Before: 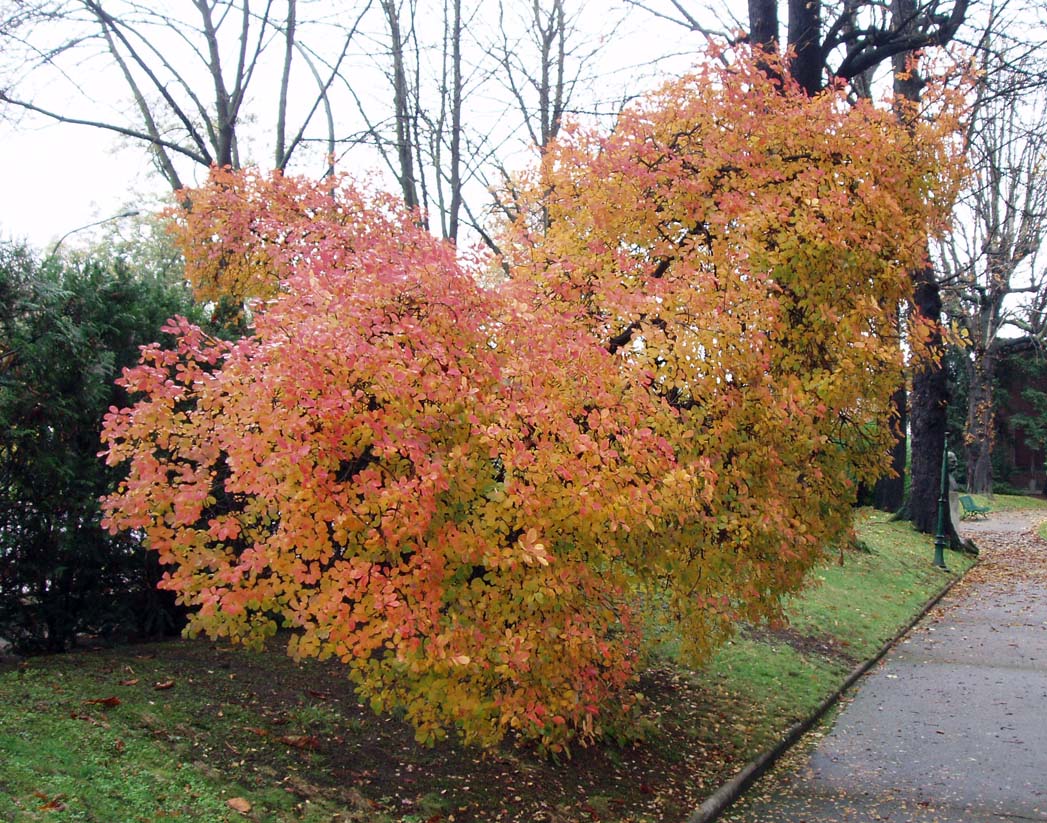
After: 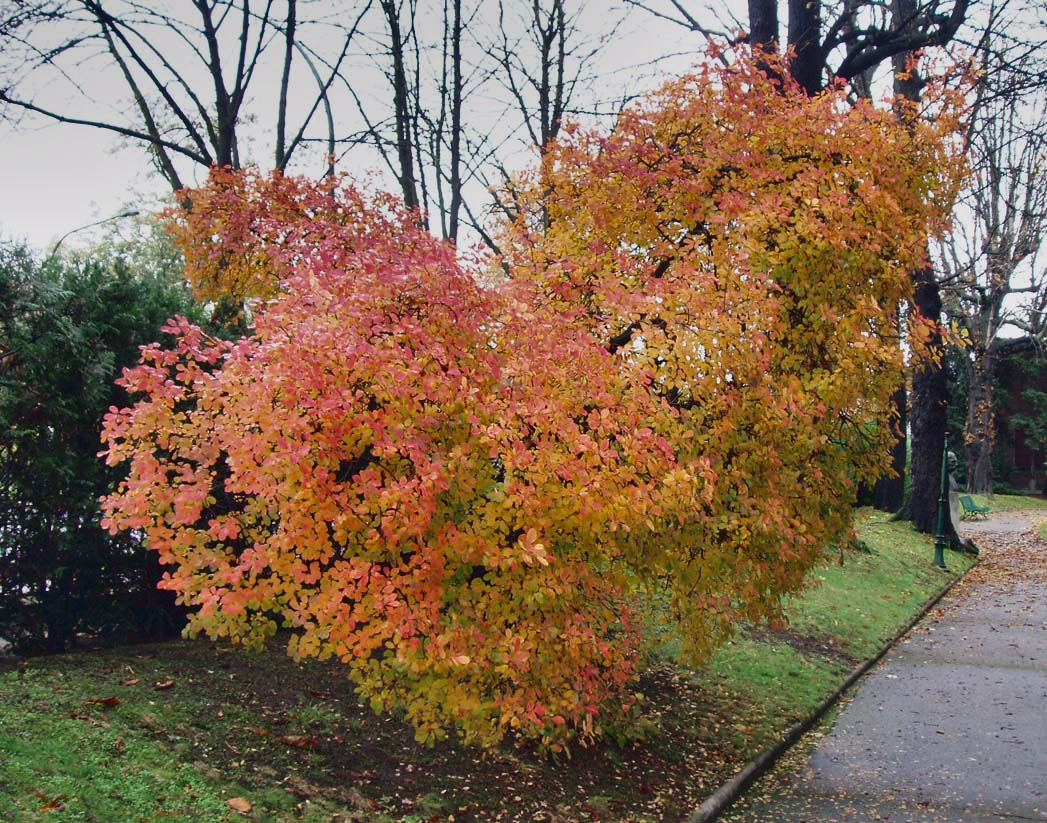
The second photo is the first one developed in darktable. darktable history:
shadows and highlights: shadows 81.86, white point adjustment -8.97, highlights -61.18, soften with gaussian
tone curve: curves: ch0 [(0, 0.036) (0.119, 0.115) (0.461, 0.479) (0.715, 0.767) (0.817, 0.865) (1, 0.998)]; ch1 [(0, 0) (0.377, 0.416) (0.44, 0.478) (0.487, 0.498) (0.514, 0.525) (0.538, 0.552) (0.67, 0.688) (1, 1)]; ch2 [(0, 0) (0.38, 0.405) (0.463, 0.445) (0.492, 0.486) (0.524, 0.541) (0.578, 0.59) (0.653, 0.658) (1, 1)], color space Lab, linked channels, preserve colors none
